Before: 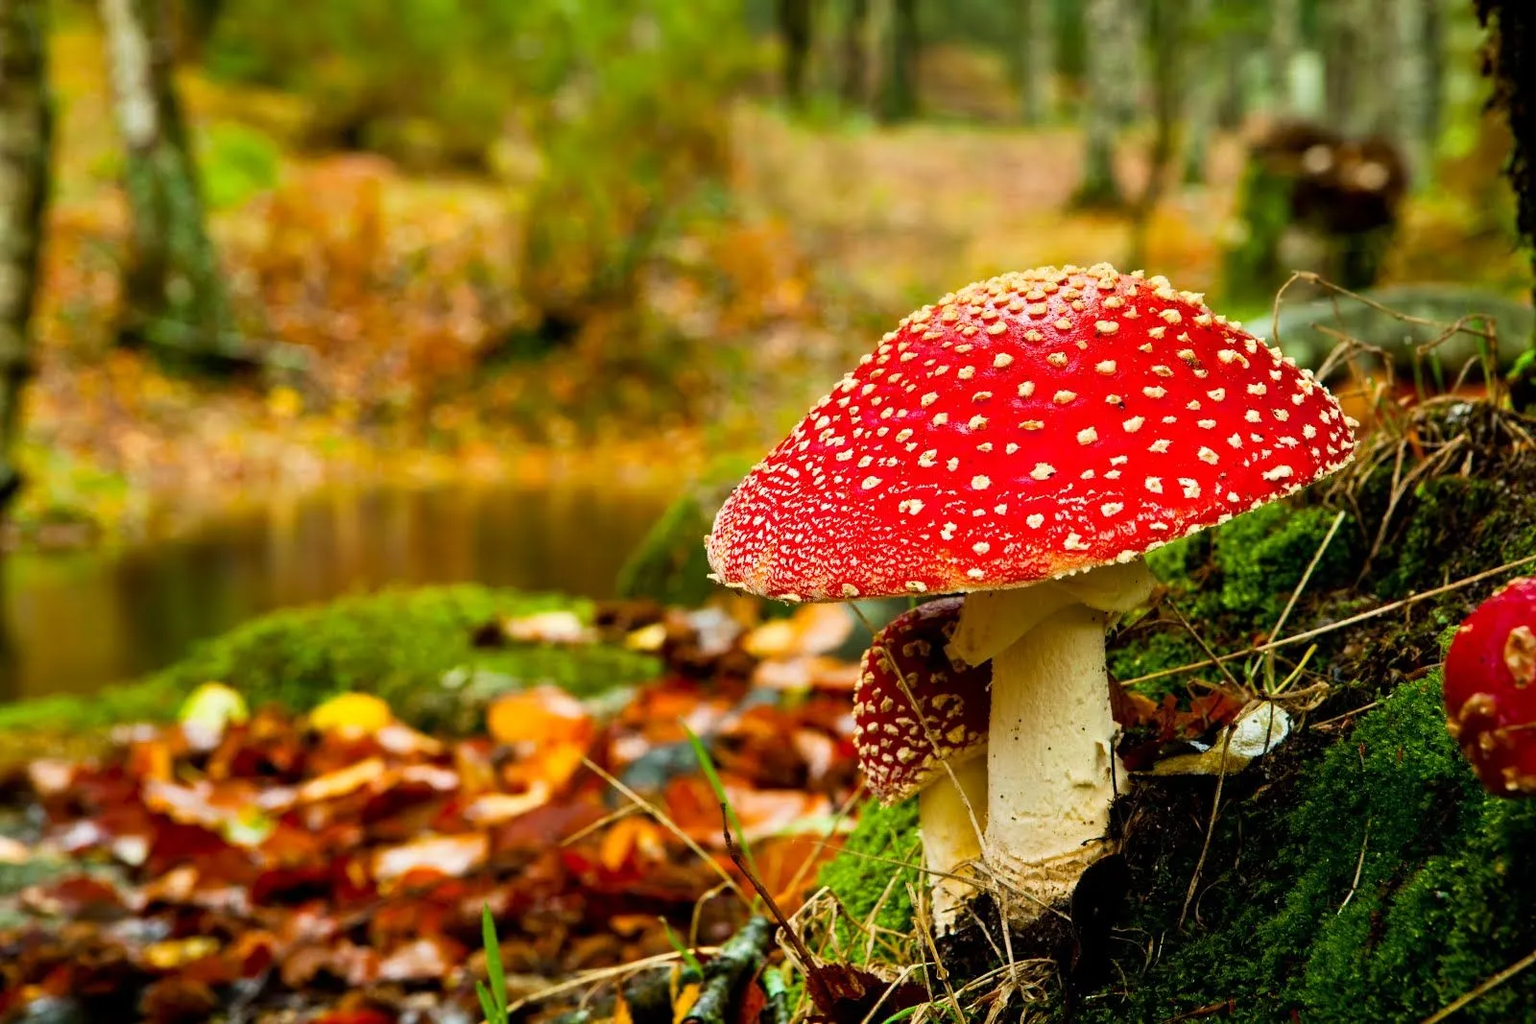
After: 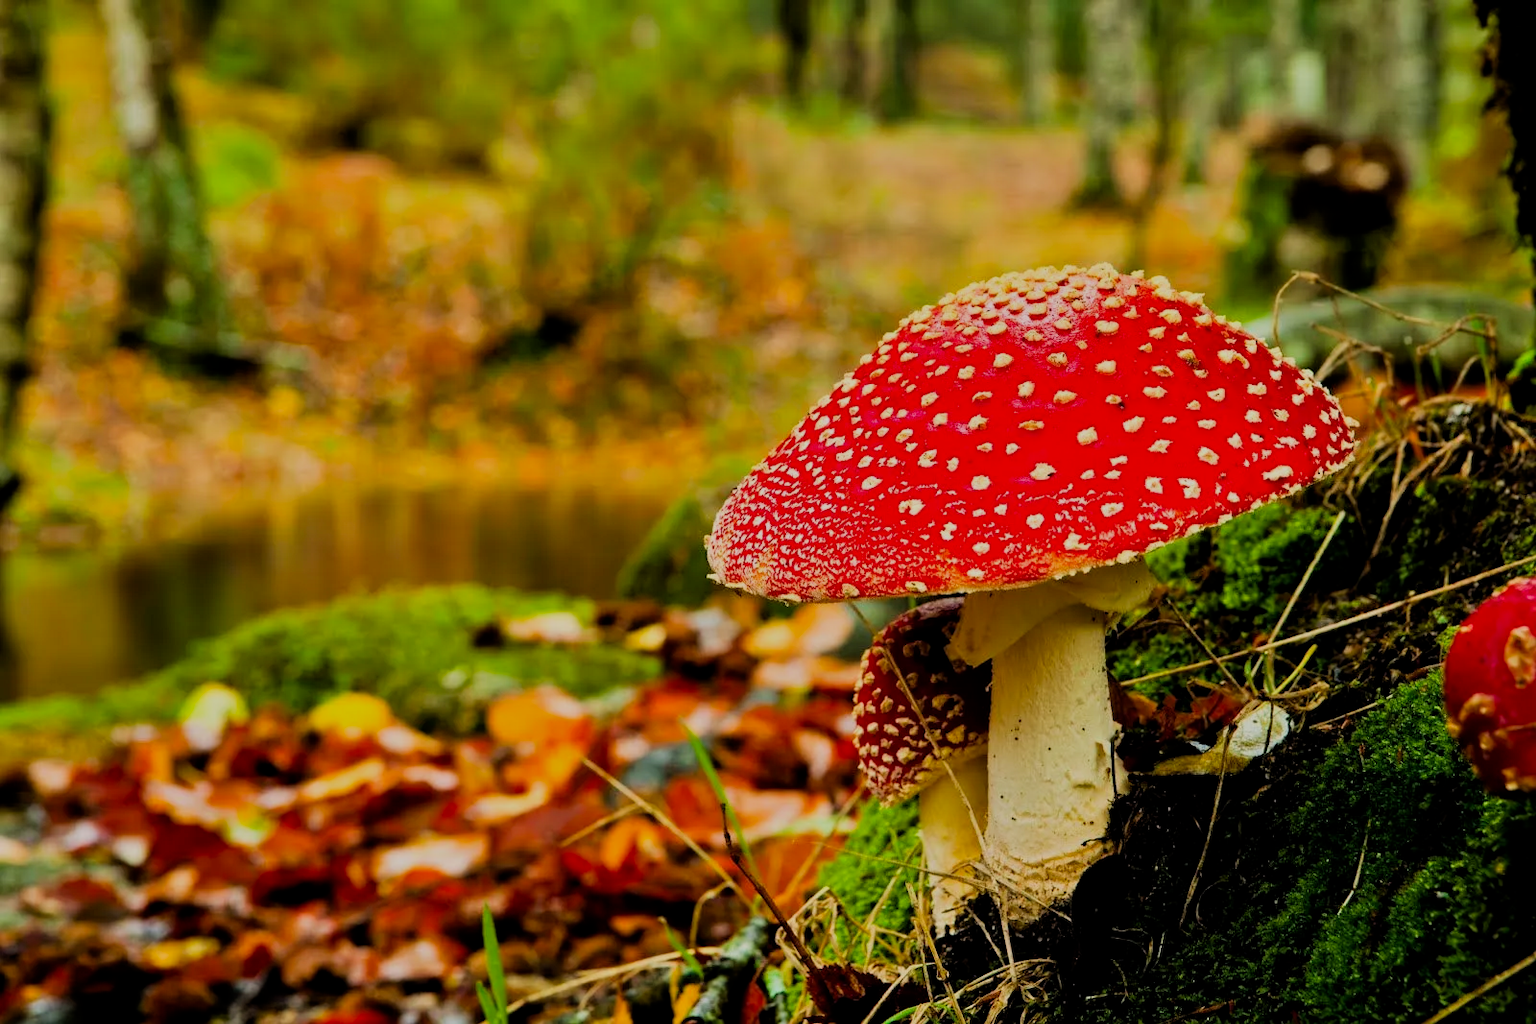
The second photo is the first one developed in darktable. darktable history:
color correction: highlights a* 0.842, highlights b* 2.81, saturation 1.1
tone equalizer: -8 EV -0.001 EV, -7 EV 0.005 EV, -6 EV -0.013 EV, -5 EV 0.012 EV, -4 EV -0.016 EV, -3 EV 0.005 EV, -2 EV -0.09 EV, -1 EV -0.307 EV, +0 EV -0.558 EV
filmic rgb: middle gray luminance 28.87%, black relative exposure -10.36 EV, white relative exposure 5.51 EV, target black luminance 0%, hardness 3.97, latitude 2.37%, contrast 1.121, highlights saturation mix 4.14%, shadows ↔ highlights balance 15.78%
